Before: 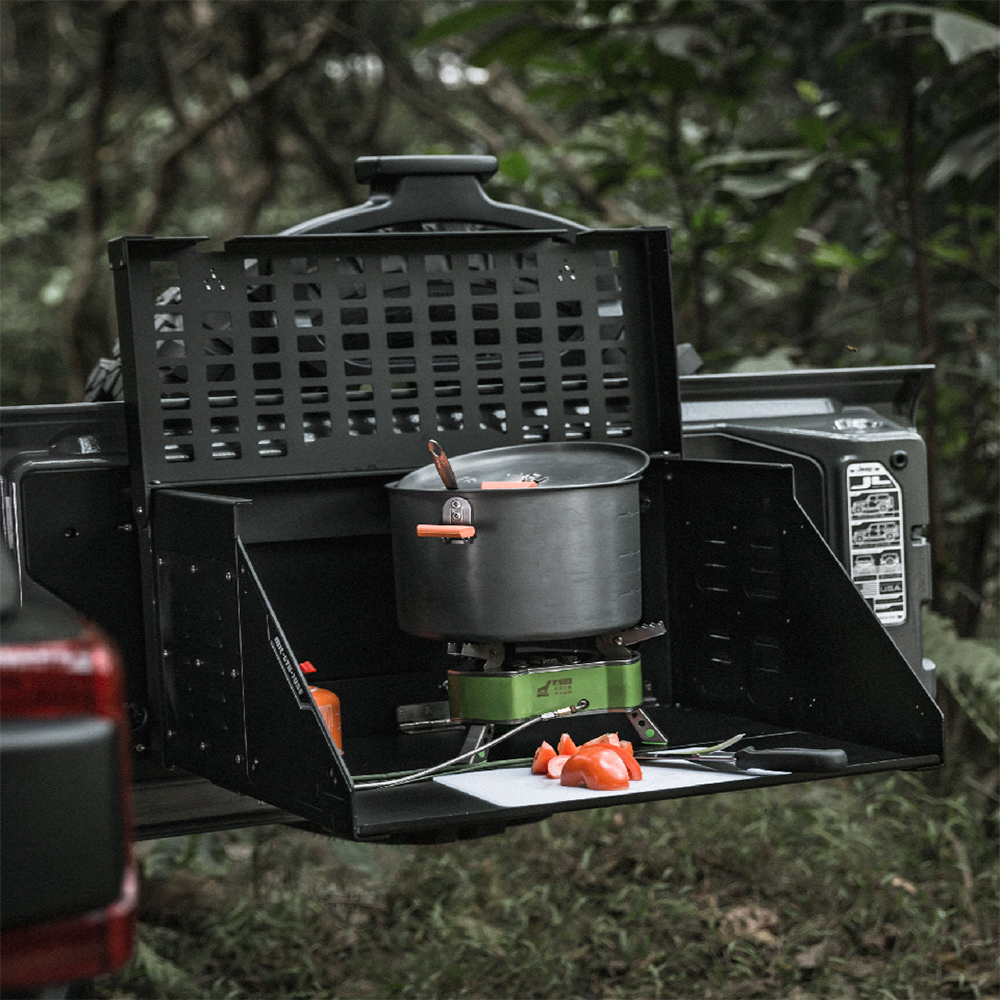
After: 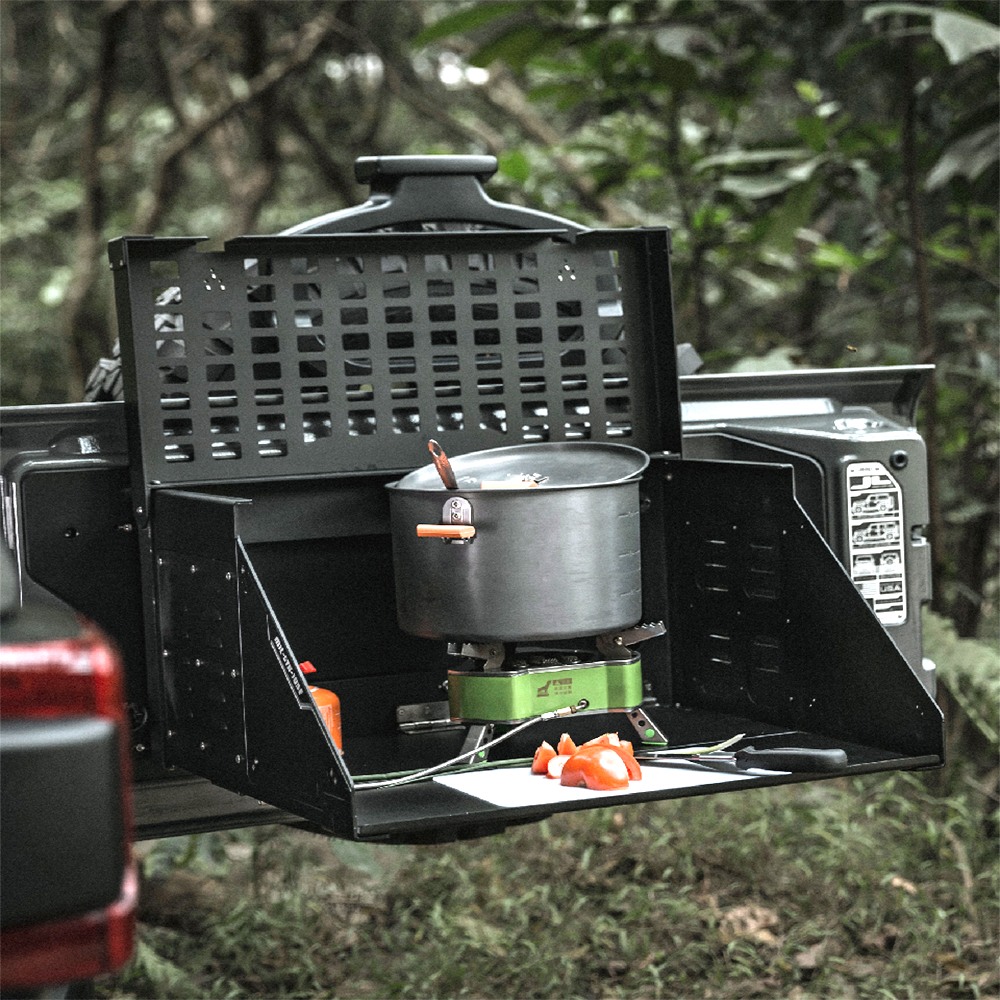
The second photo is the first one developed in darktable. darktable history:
tone curve: curves: ch0 [(0, 0.008) (0.083, 0.073) (0.28, 0.286) (0.528, 0.559) (0.961, 0.966) (1, 1)], color space Lab, linked channels, preserve colors none
exposure: exposure 1 EV, compensate highlight preservation false
